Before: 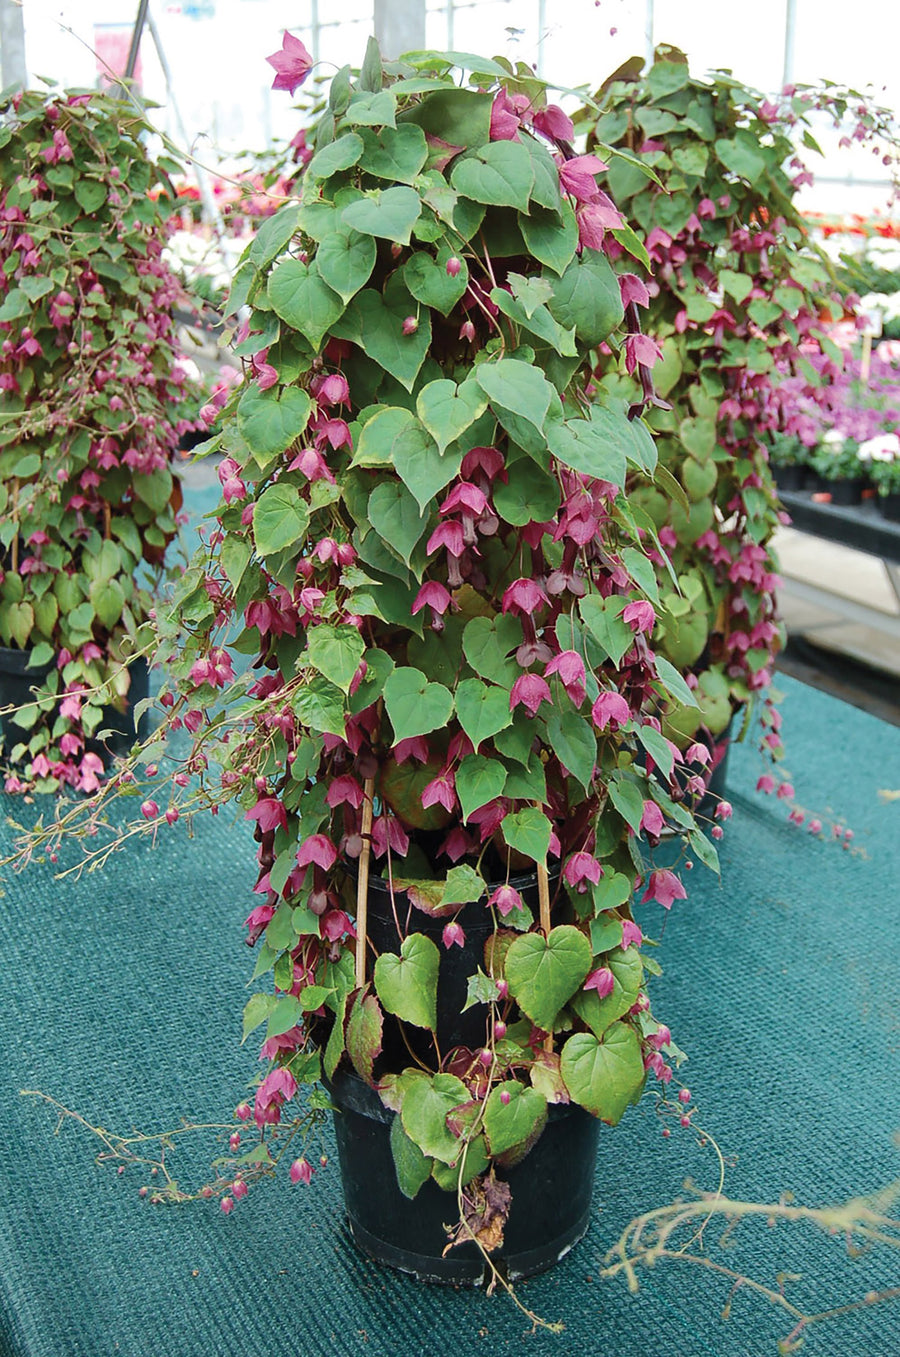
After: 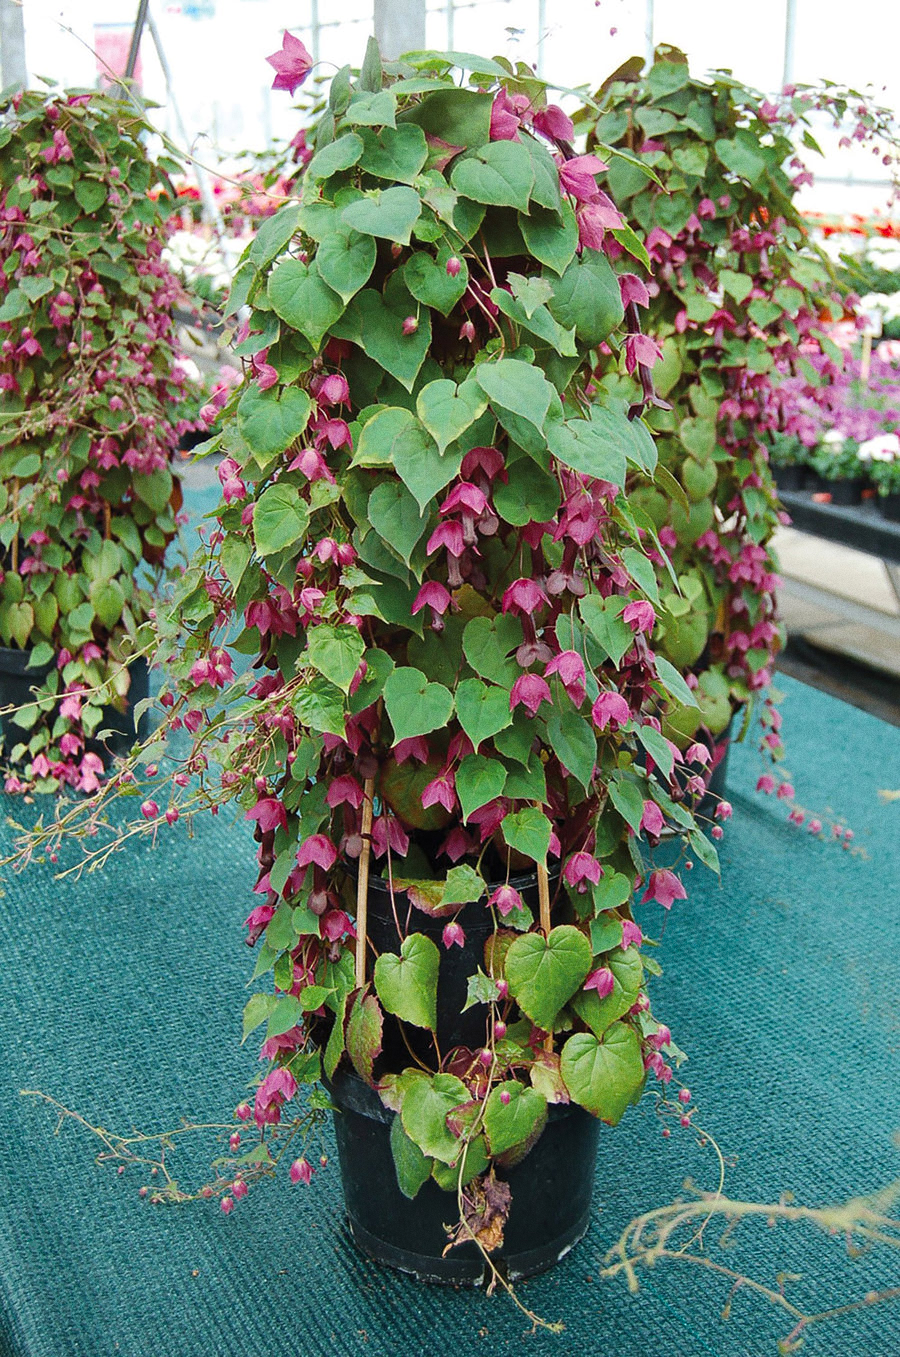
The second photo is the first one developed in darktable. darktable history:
color balance rgb: shadows fall-off 101%, linear chroma grading › mid-tones 7.63%, perceptual saturation grading › mid-tones 11.68%, mask middle-gray fulcrum 22.45%, global vibrance 10.11%, saturation formula JzAzBz (2021)
grain: coarseness 0.09 ISO
